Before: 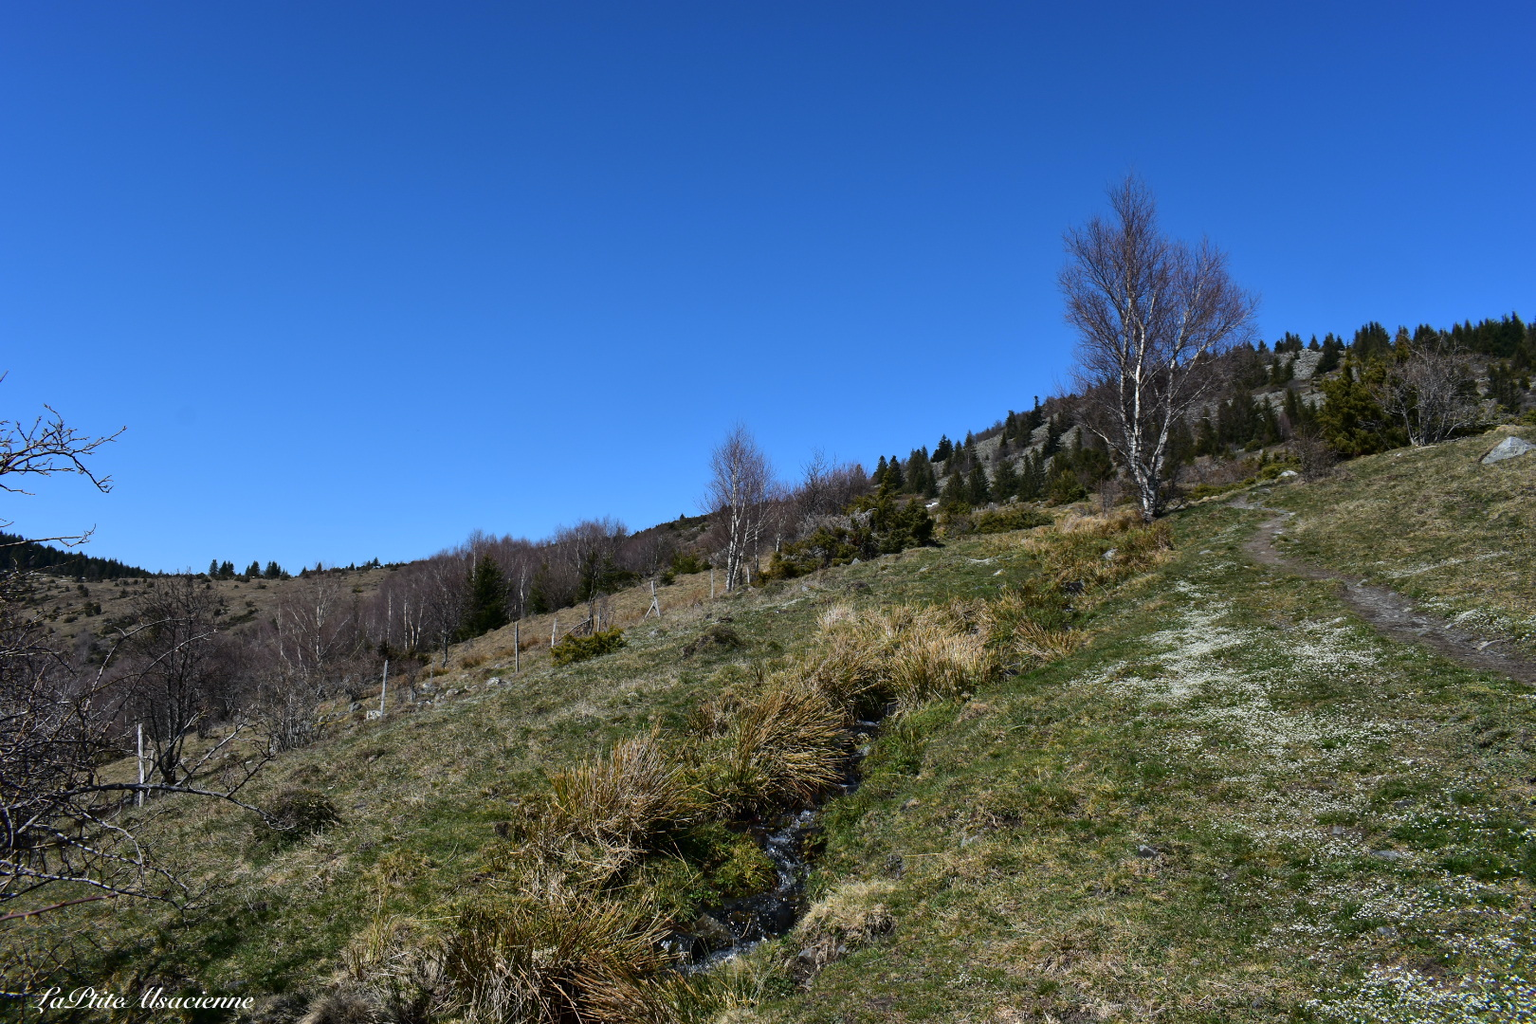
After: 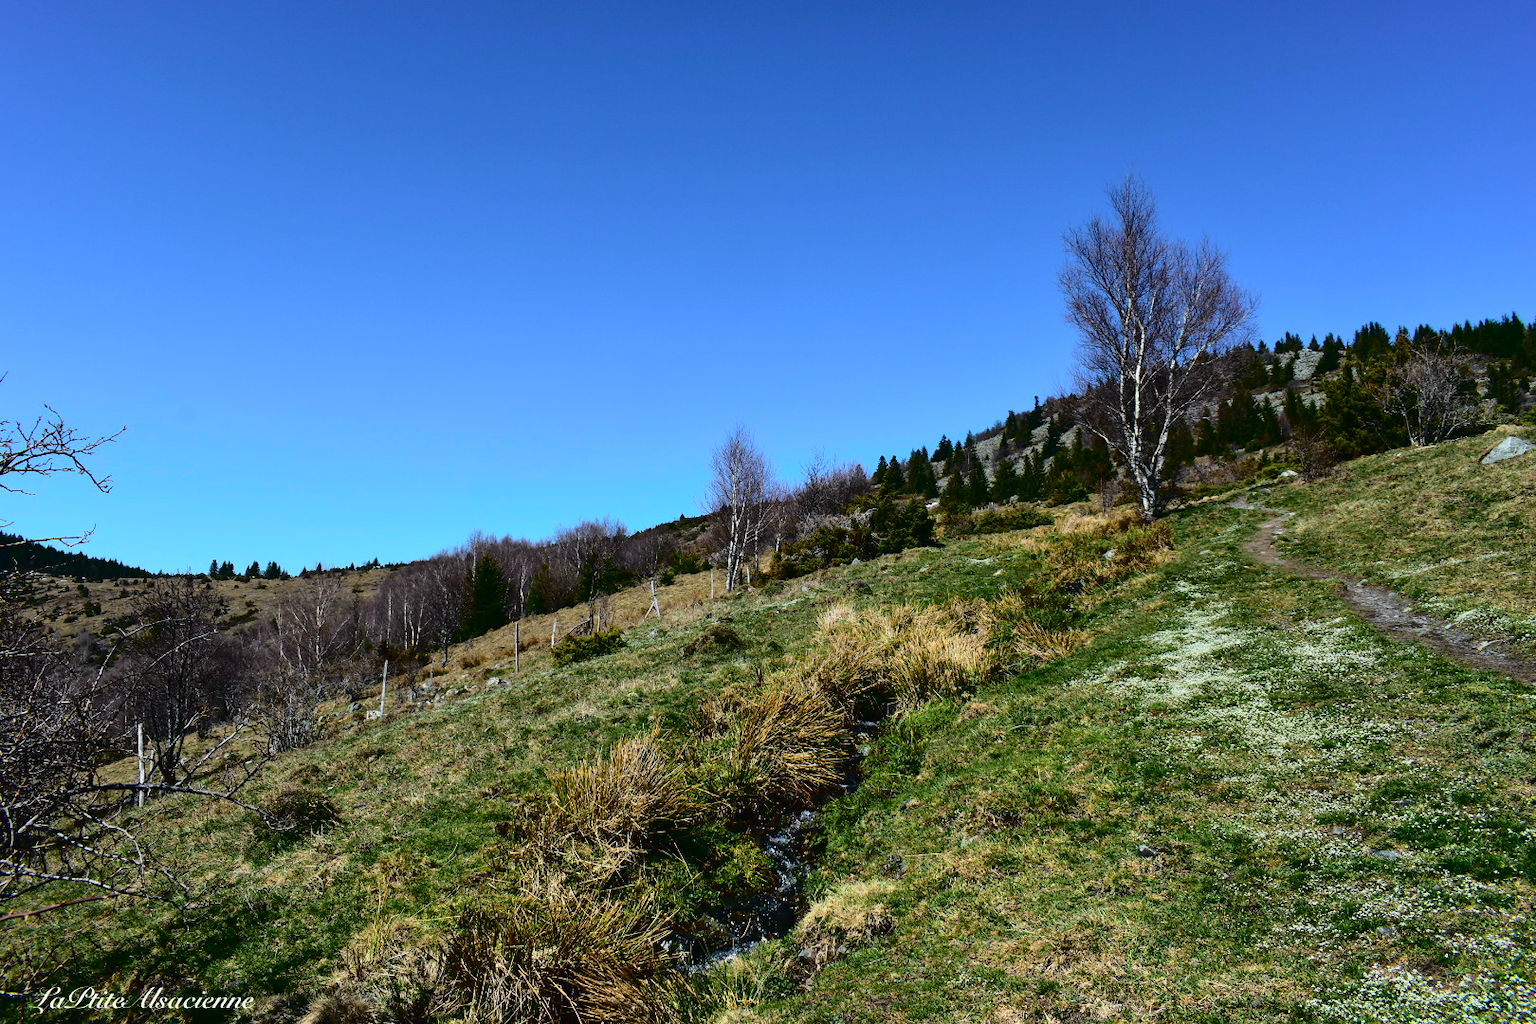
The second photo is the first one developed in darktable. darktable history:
tone curve: curves: ch0 [(0, 0.014) (0.17, 0.099) (0.392, 0.438) (0.725, 0.828) (0.872, 0.918) (1, 0.981)]; ch1 [(0, 0) (0.402, 0.36) (0.488, 0.466) (0.5, 0.499) (0.515, 0.515) (0.574, 0.595) (0.619, 0.65) (0.701, 0.725) (1, 1)]; ch2 [(0, 0) (0.432, 0.422) (0.486, 0.49) (0.503, 0.503) (0.523, 0.554) (0.562, 0.606) (0.644, 0.694) (0.717, 0.753) (1, 0.991)], color space Lab, independent channels
